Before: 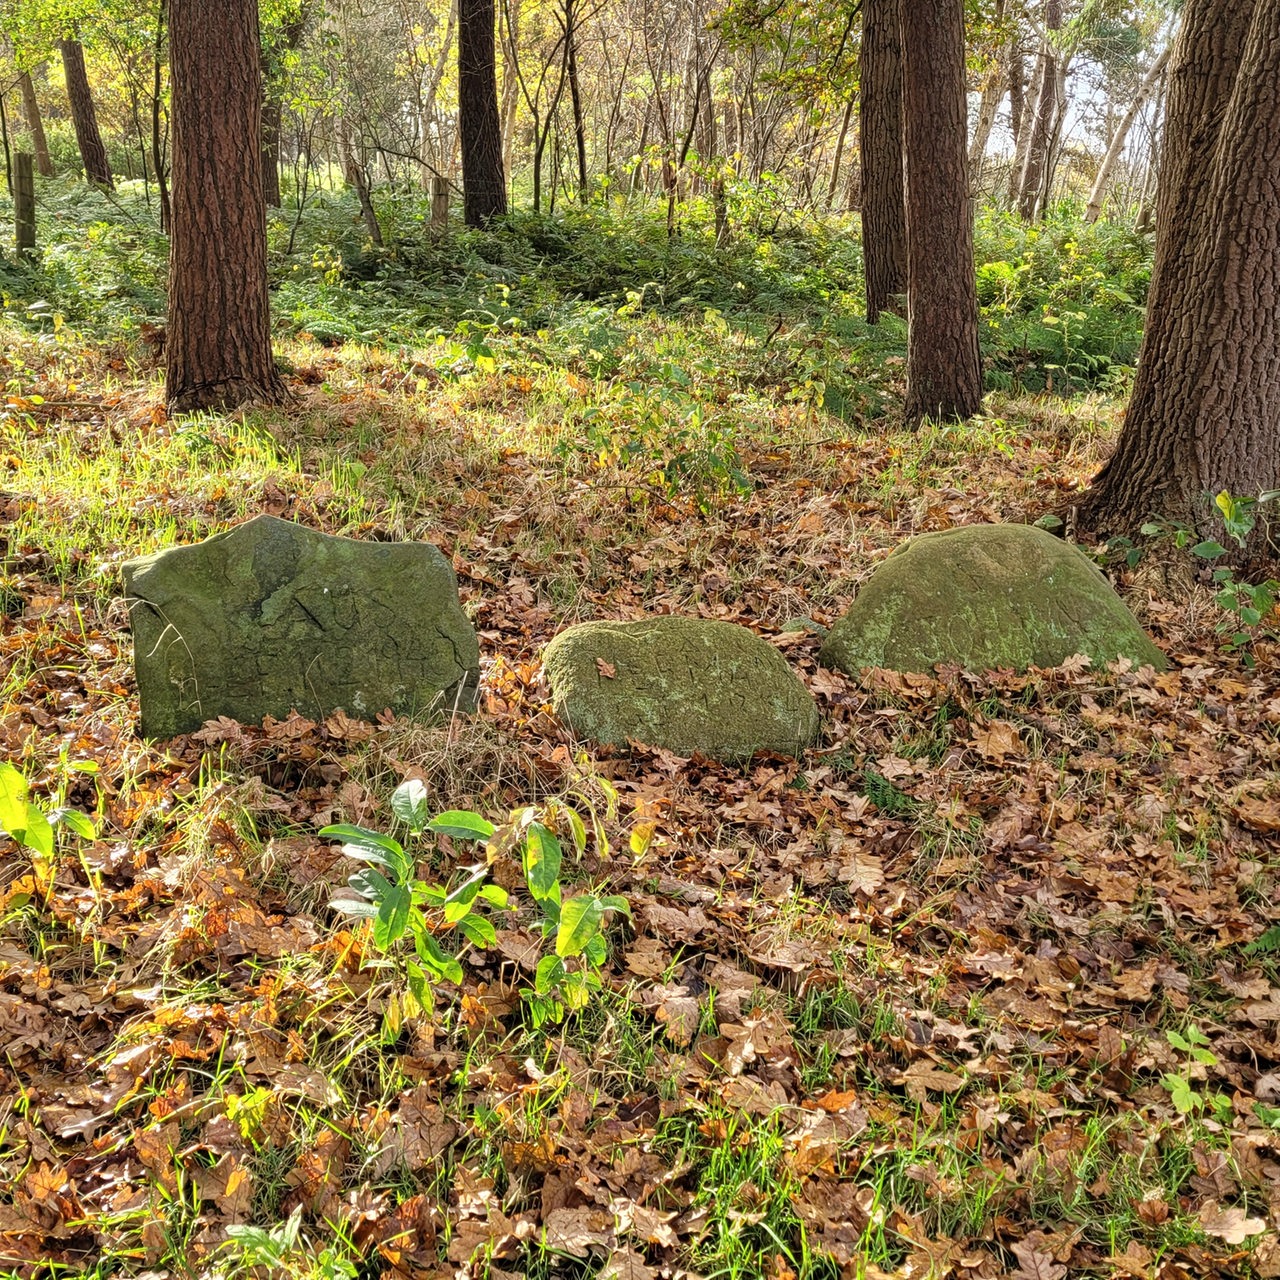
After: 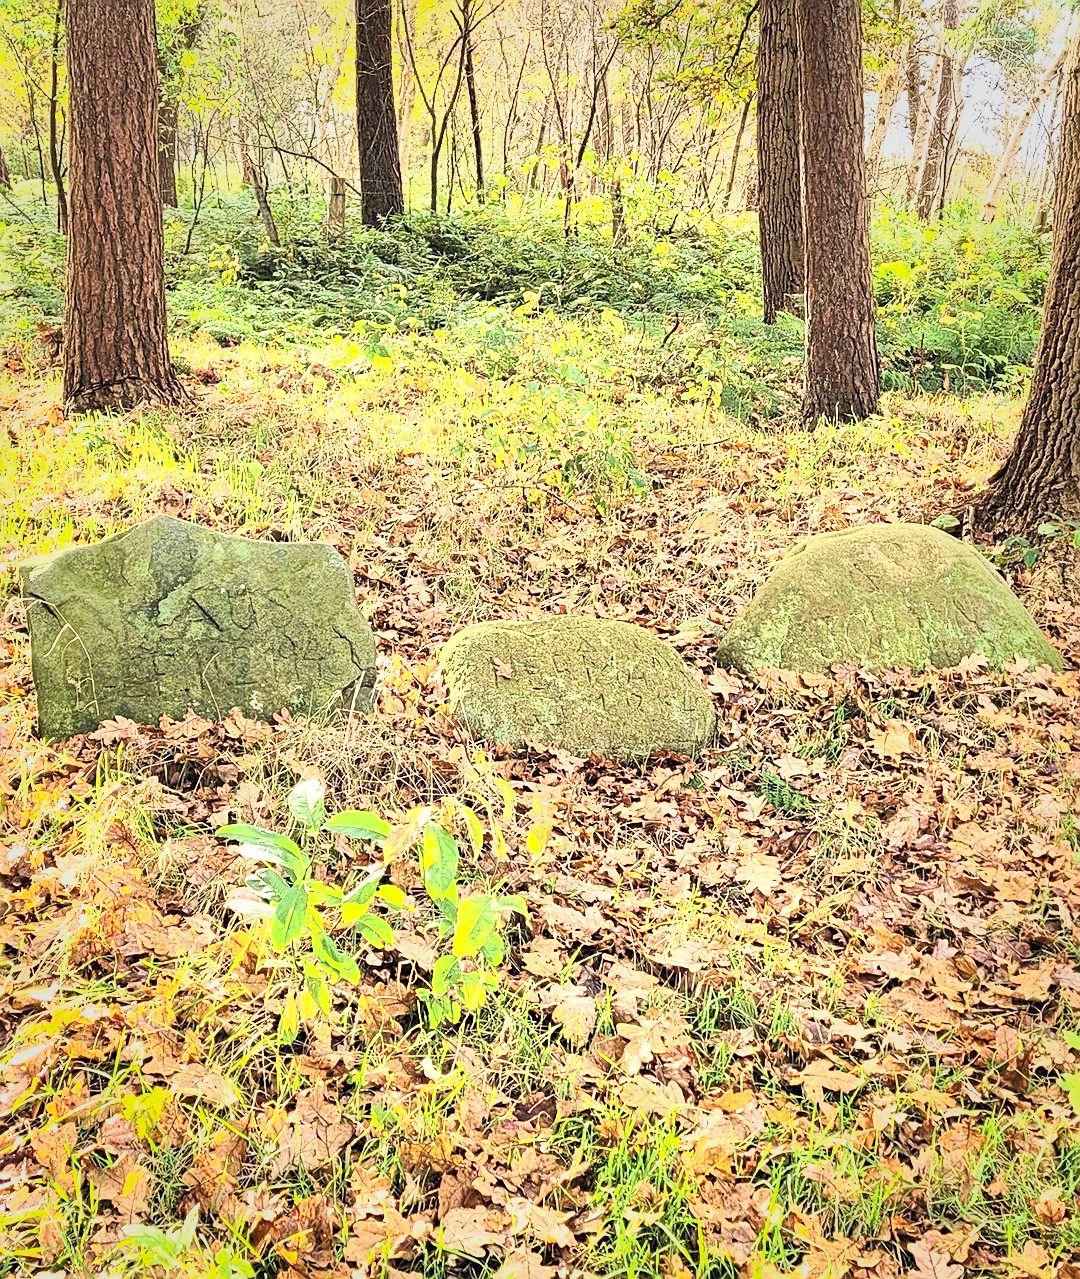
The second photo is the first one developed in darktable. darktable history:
local contrast: mode bilateral grid, contrast 100, coarseness 100, detail 89%, midtone range 0.2
velvia: on, module defaults
crop: left 8.068%, right 7.534%
exposure: black level correction 0, exposure 0.702 EV, compensate highlight preservation false
sharpen: amount 0.496
contrast brightness saturation: contrast 0.388, brightness 0.539
vignetting: fall-off start 66.09%, fall-off radius 39.72%, brightness -0.24, saturation 0.129, automatic ratio true, width/height ratio 0.675
